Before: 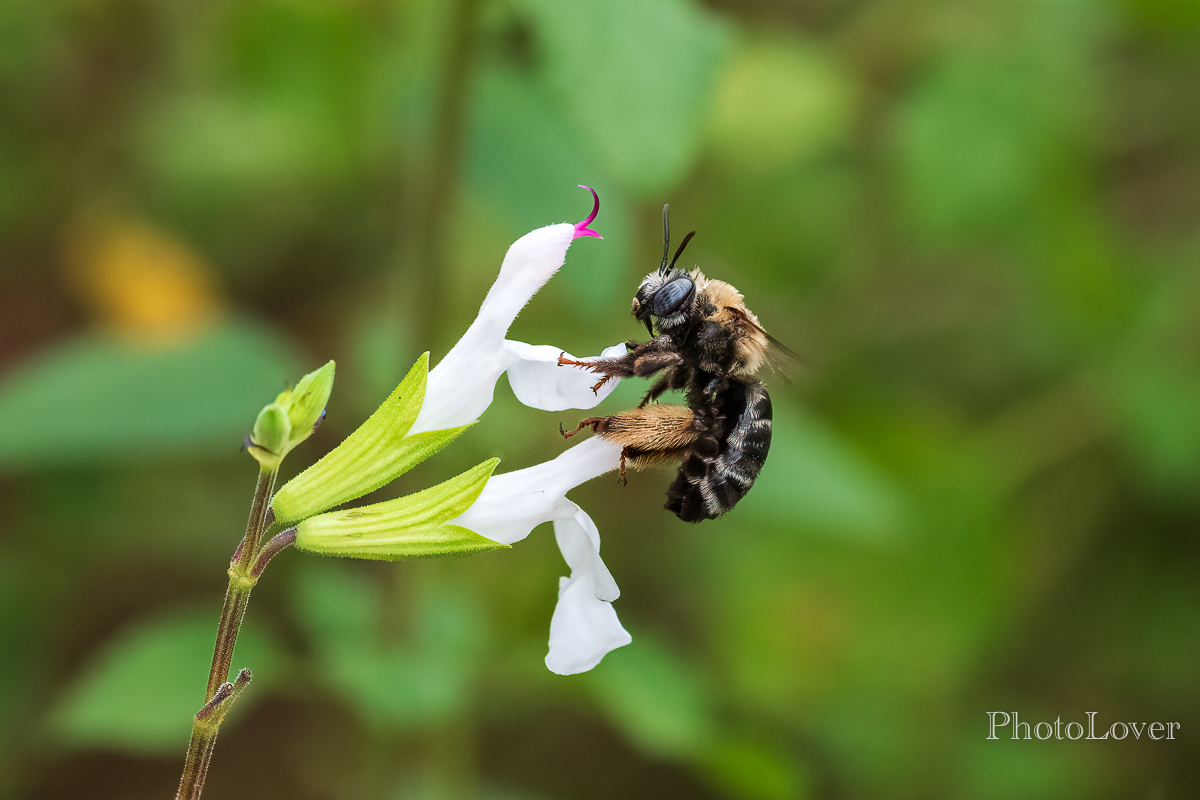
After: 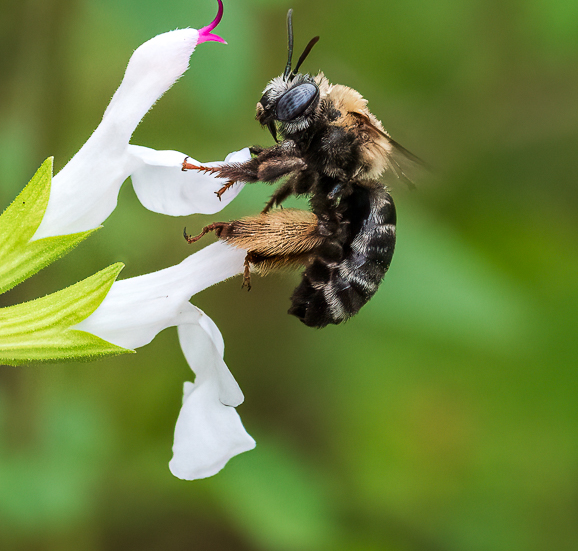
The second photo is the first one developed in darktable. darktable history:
crop: left 31.382%, top 24.475%, right 20.381%, bottom 6.613%
